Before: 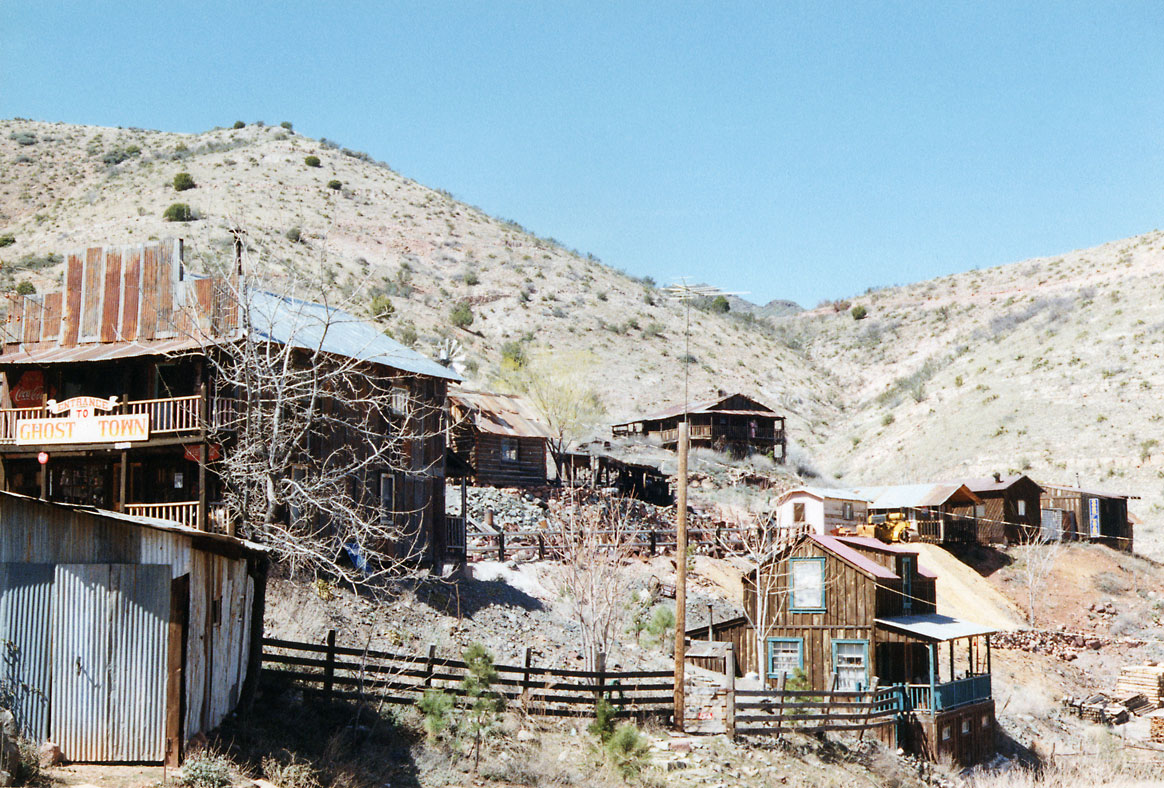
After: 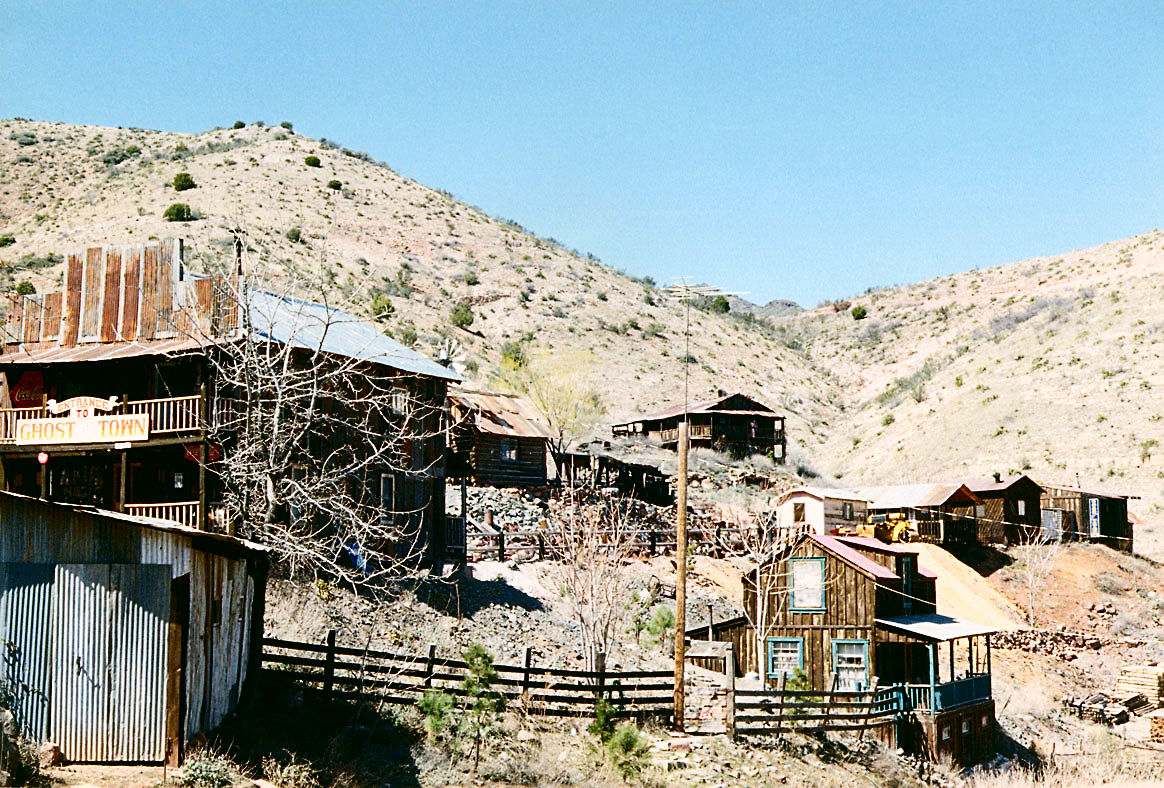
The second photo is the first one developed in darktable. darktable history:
color correction: highlights a* 4.02, highlights b* 4.98, shadows a* -7.55, shadows b* 4.98
sharpen: on, module defaults
contrast brightness saturation: contrast 0.21, brightness -0.11, saturation 0.21
